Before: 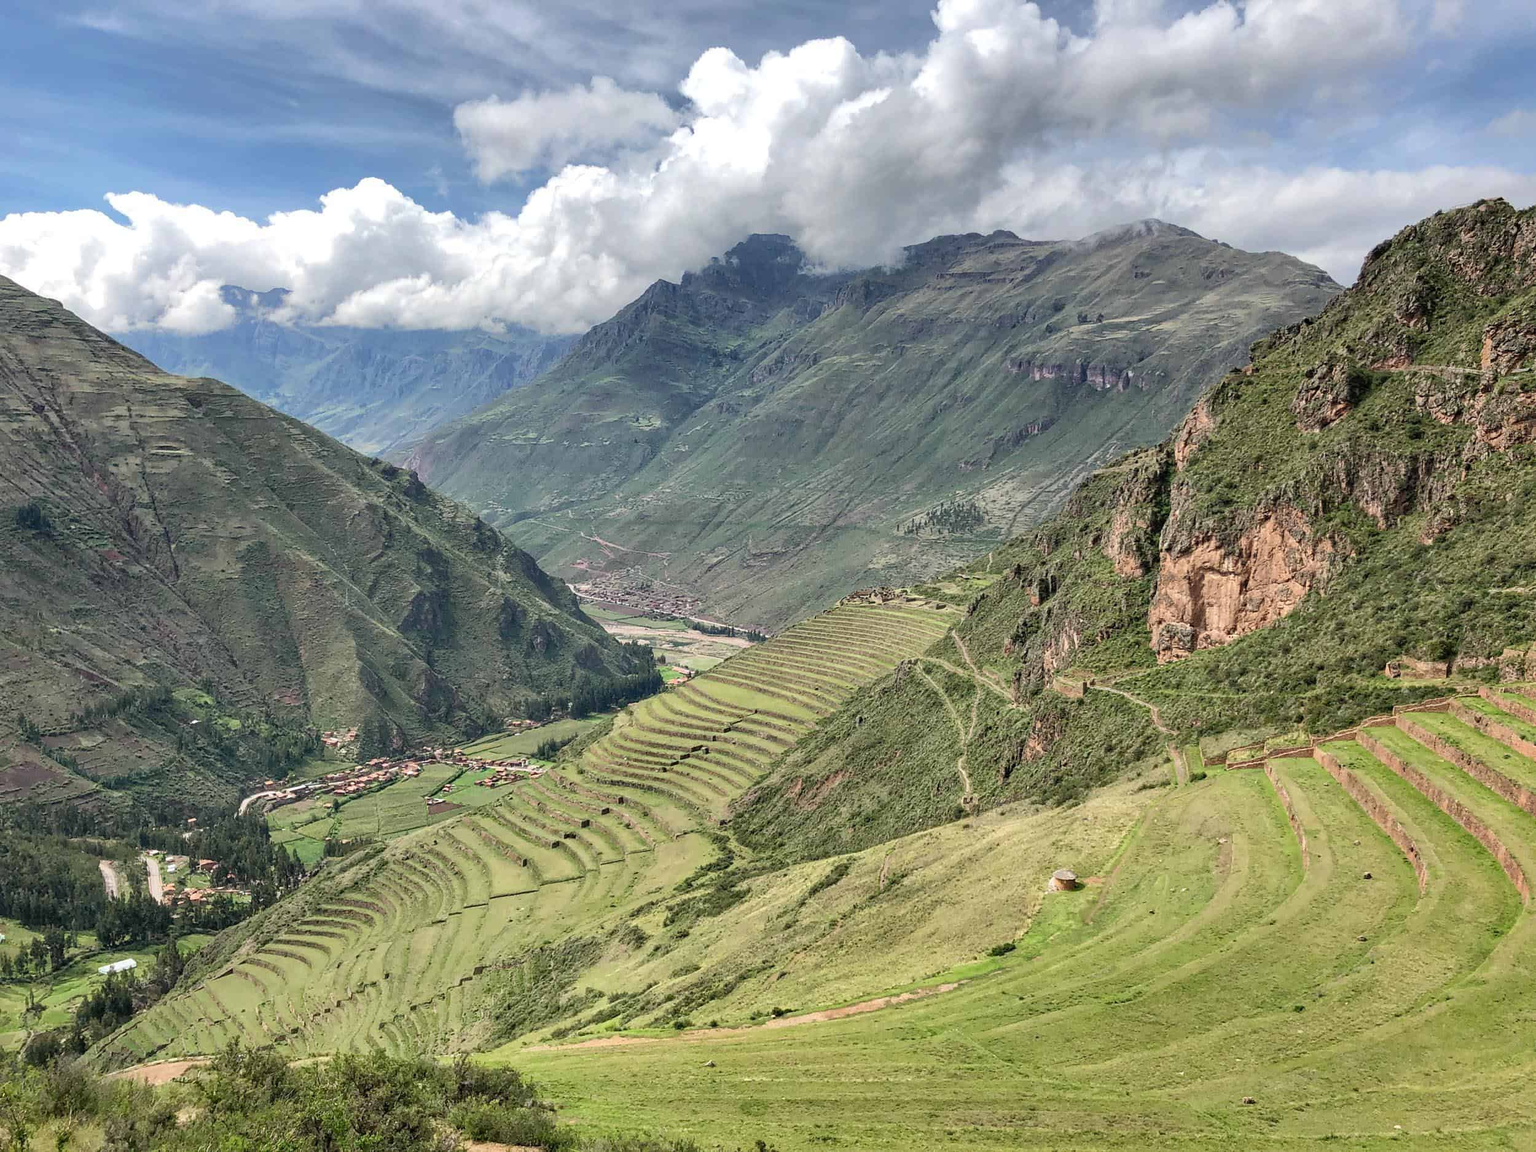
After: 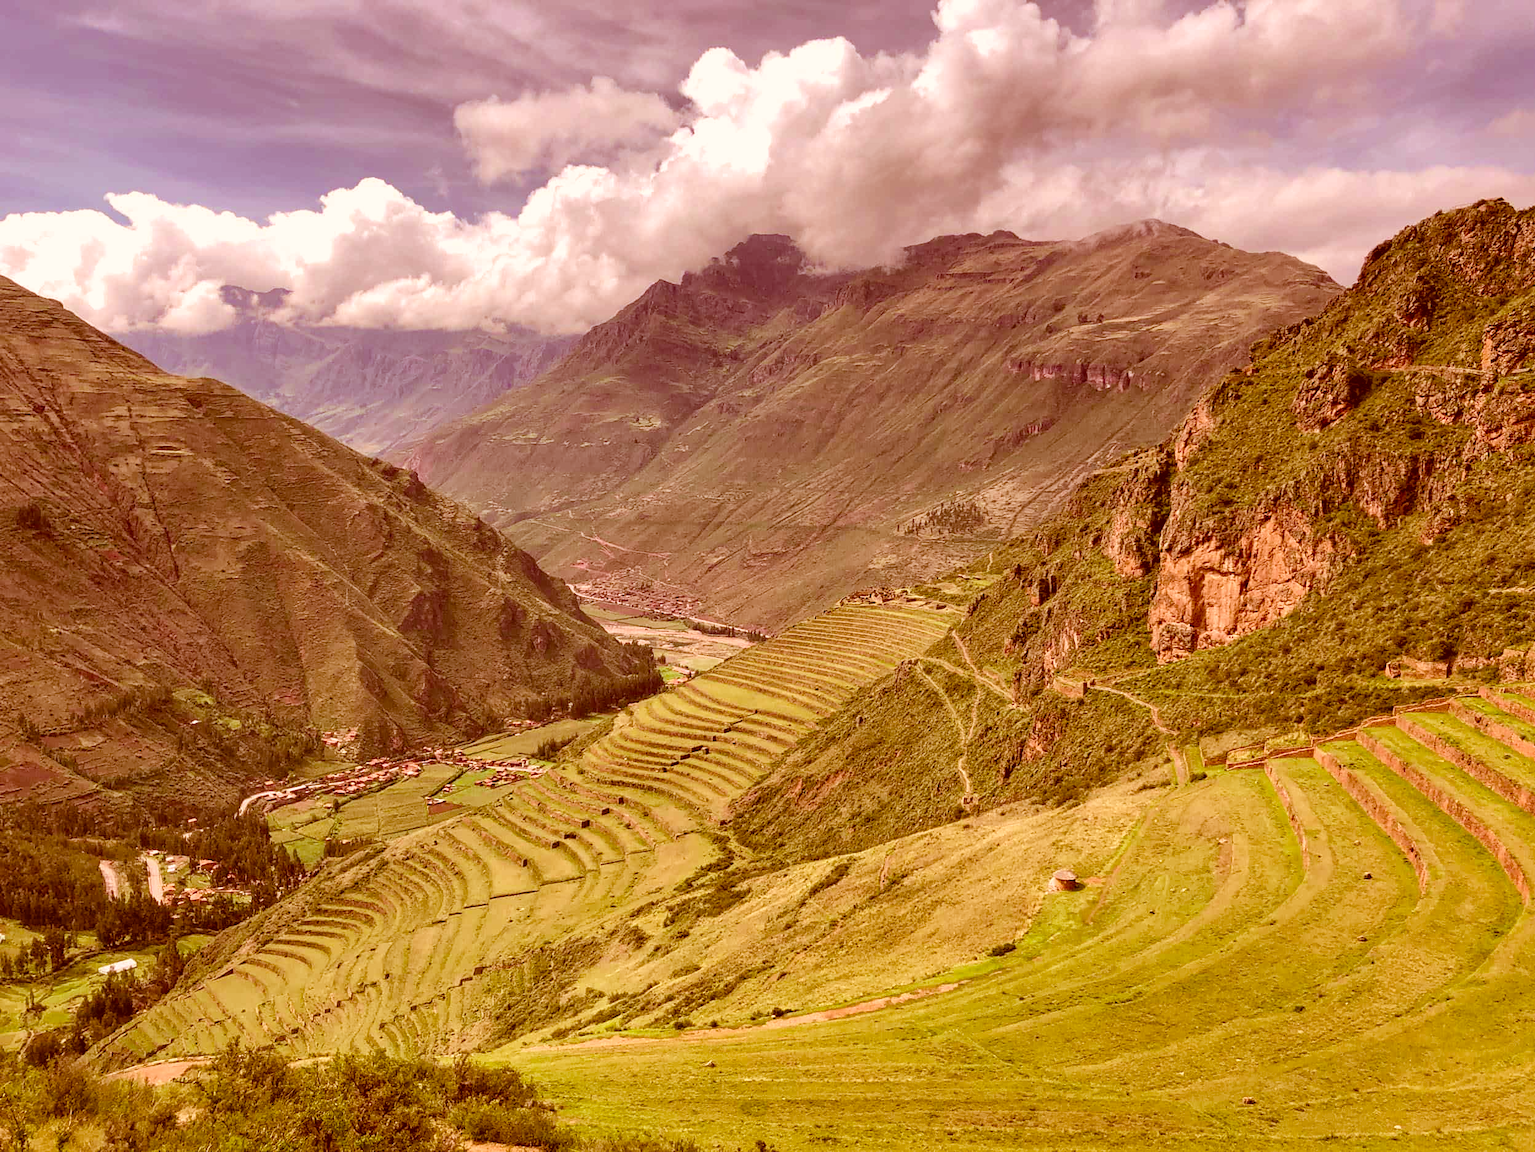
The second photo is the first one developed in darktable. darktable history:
color correction: highlights a* 9.04, highlights b* 8.89, shadows a* 39.29, shadows b* 39.68, saturation 0.797
velvia: strength 31.64%, mid-tones bias 0.206
